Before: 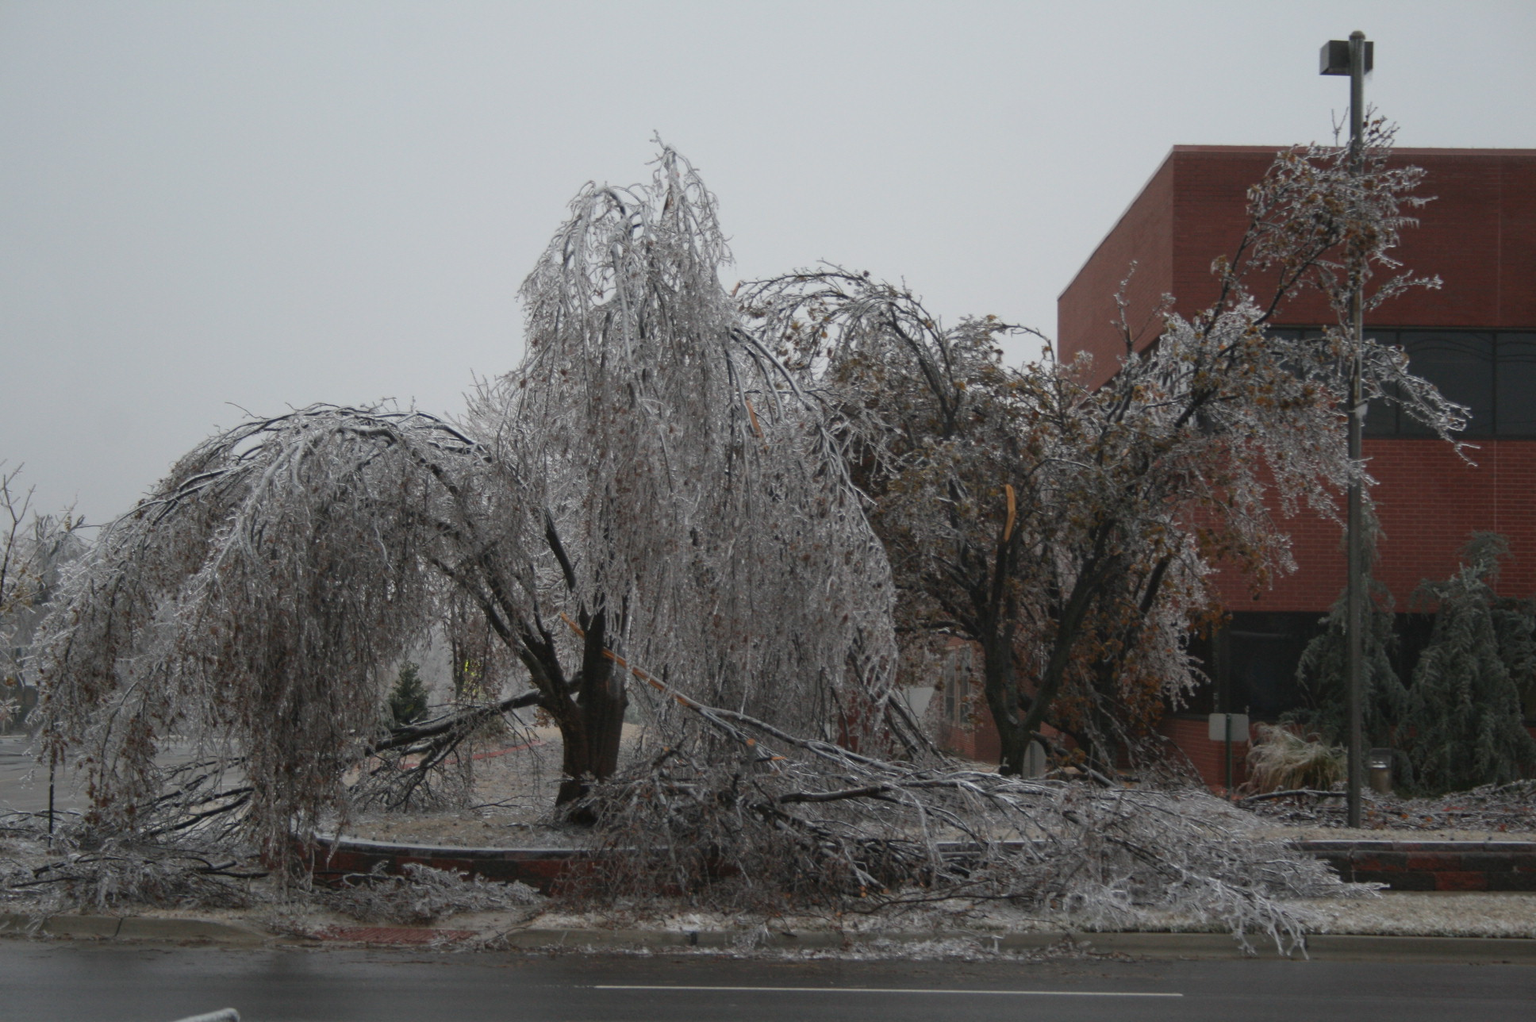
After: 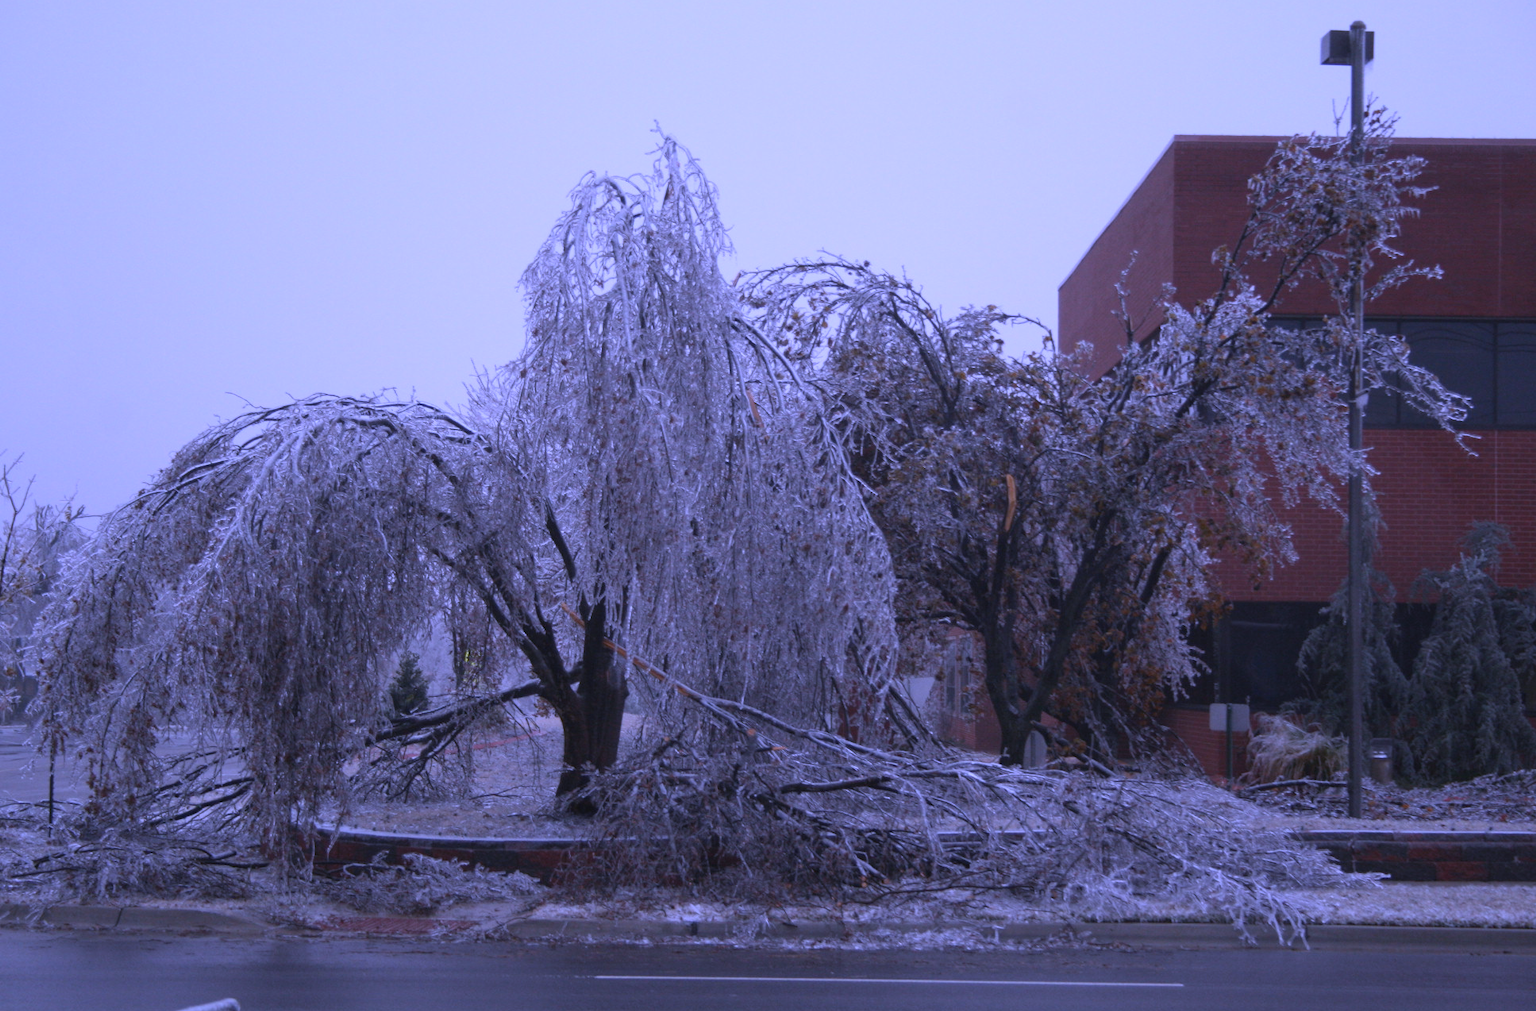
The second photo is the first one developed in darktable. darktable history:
white balance: red 0.98, blue 1.61
crop: top 1.049%, right 0.001%
